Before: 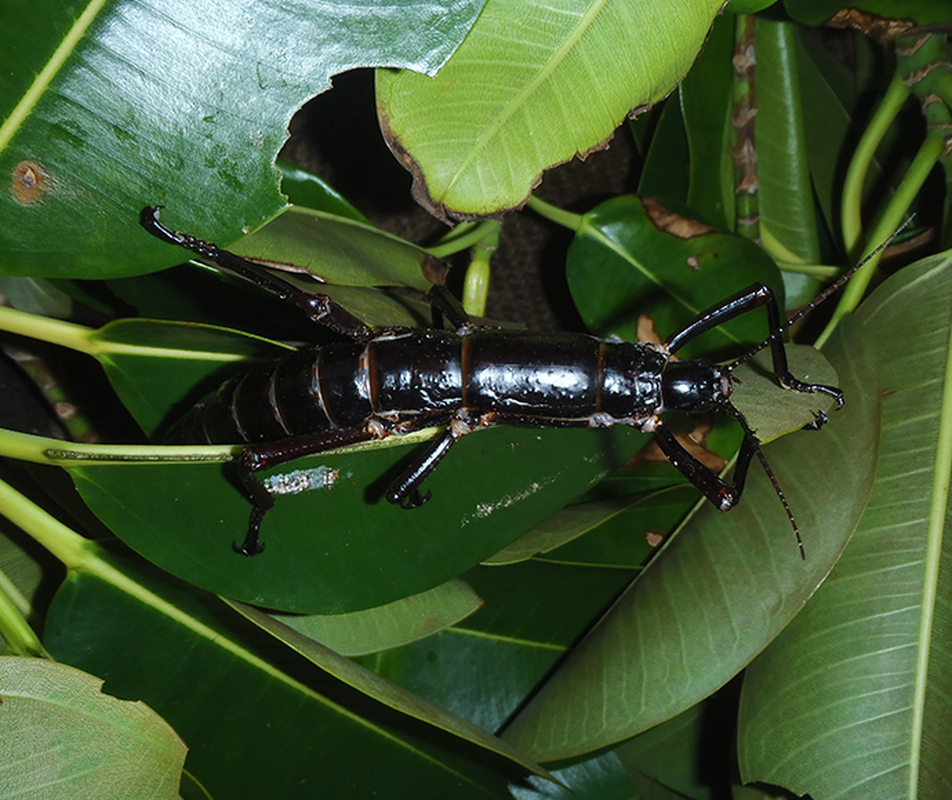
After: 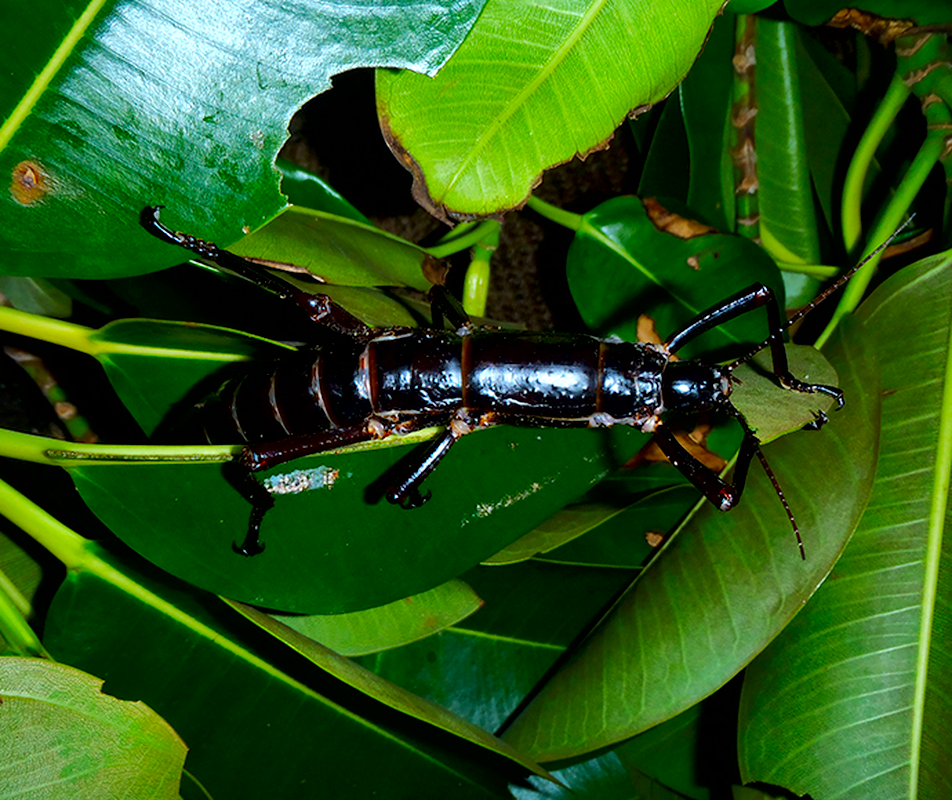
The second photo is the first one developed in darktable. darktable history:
local contrast: mode bilateral grid, contrast 25, coarseness 60, detail 151%, midtone range 0.2
exposure: black level correction 0.005, exposure 0.014 EV, compensate highlight preservation false
color correction: saturation 1.8
